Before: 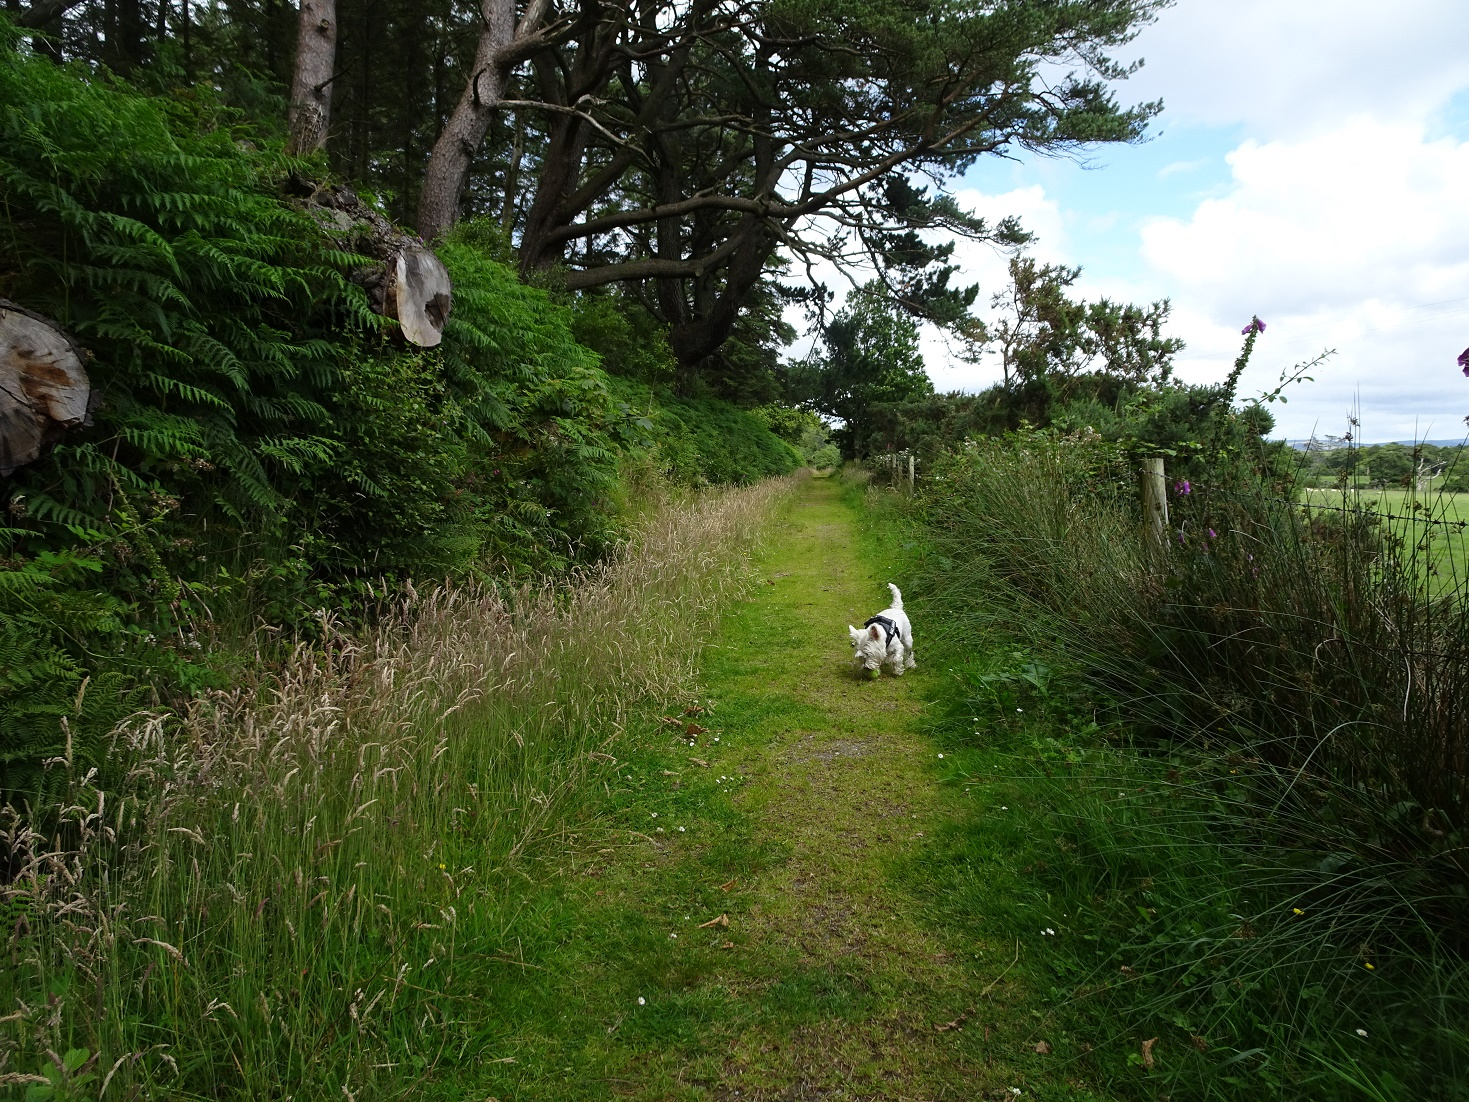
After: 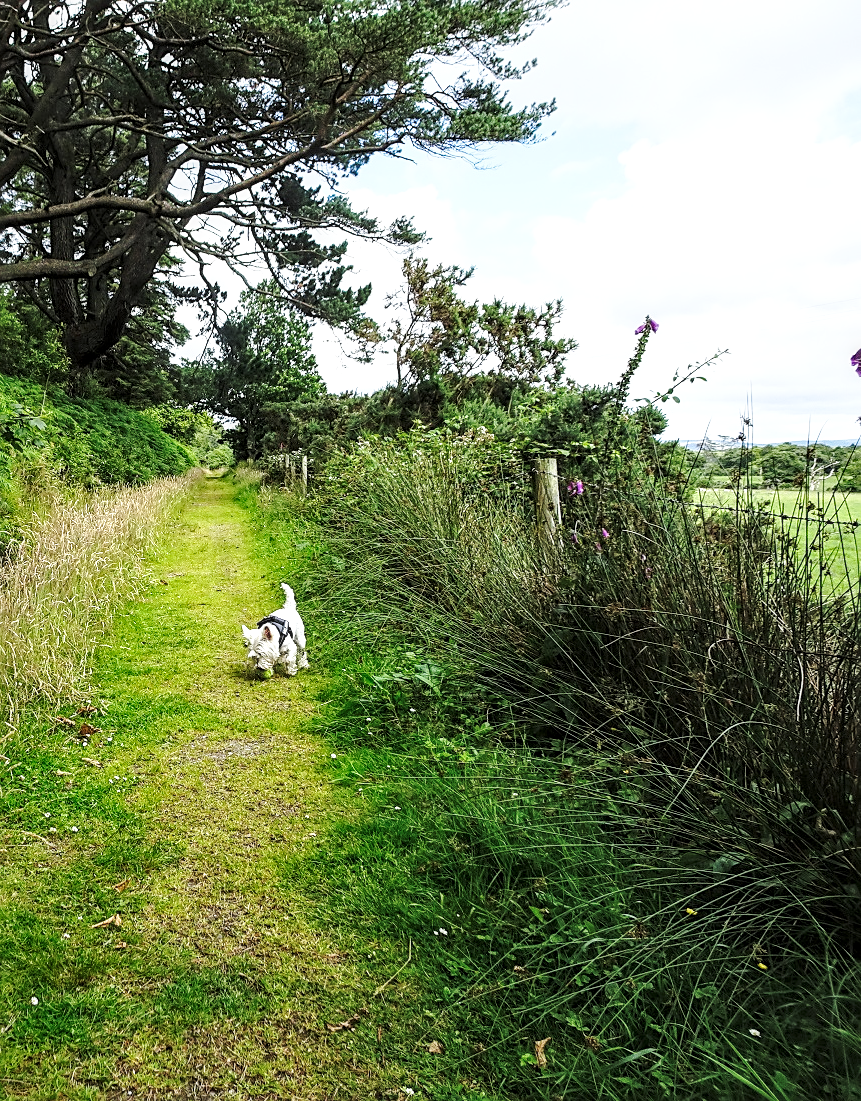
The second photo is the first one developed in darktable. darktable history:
crop: left 41.348%
sharpen: on, module defaults
tone equalizer: mask exposure compensation -0.484 EV
local contrast: detail 150%
base curve: curves: ch0 [(0, 0) (0.028, 0.03) (0.121, 0.232) (0.46, 0.748) (0.859, 0.968) (1, 1)], preserve colors none
contrast brightness saturation: brightness 0.137
